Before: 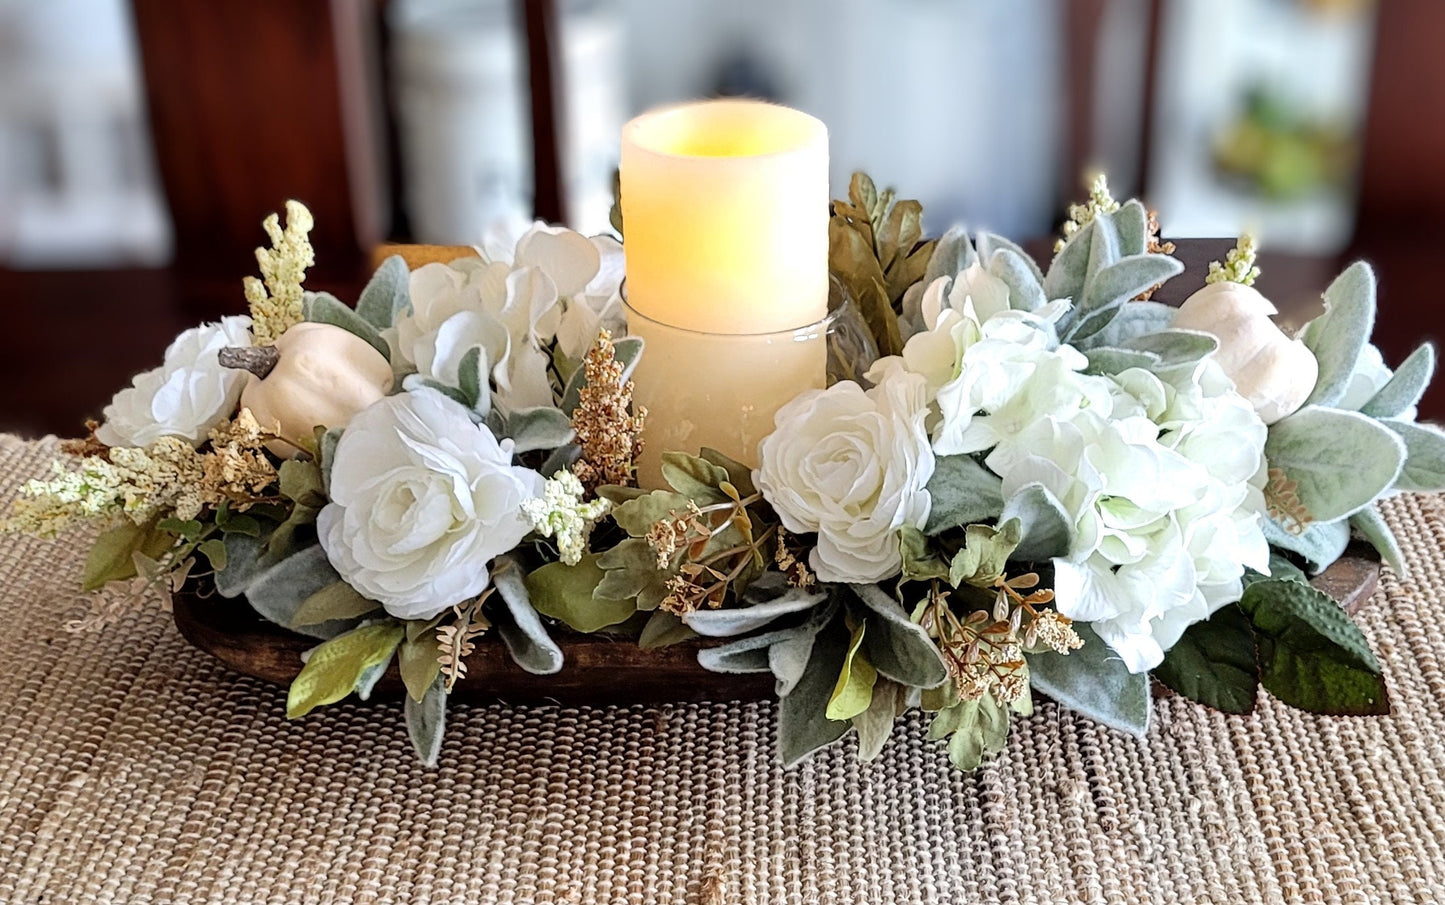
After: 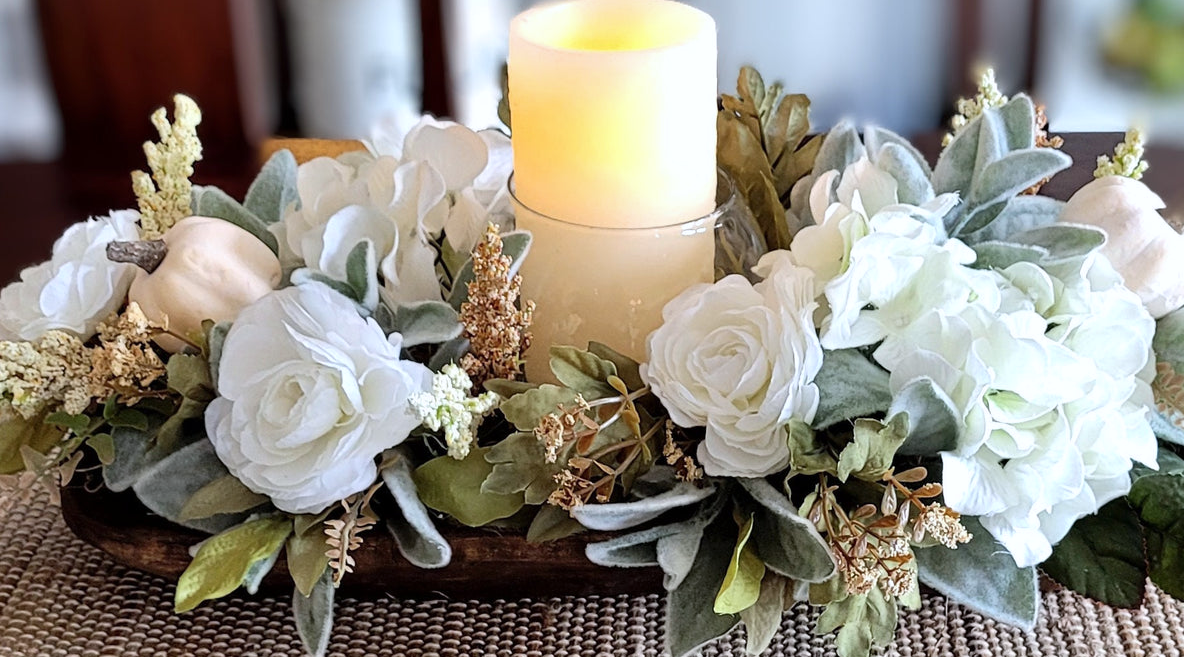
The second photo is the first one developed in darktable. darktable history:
crop: left 7.758%, top 11.819%, right 10.293%, bottom 15.476%
color correction: highlights a* -0.149, highlights b* -5.43, shadows a* -0.138, shadows b* -0.085
